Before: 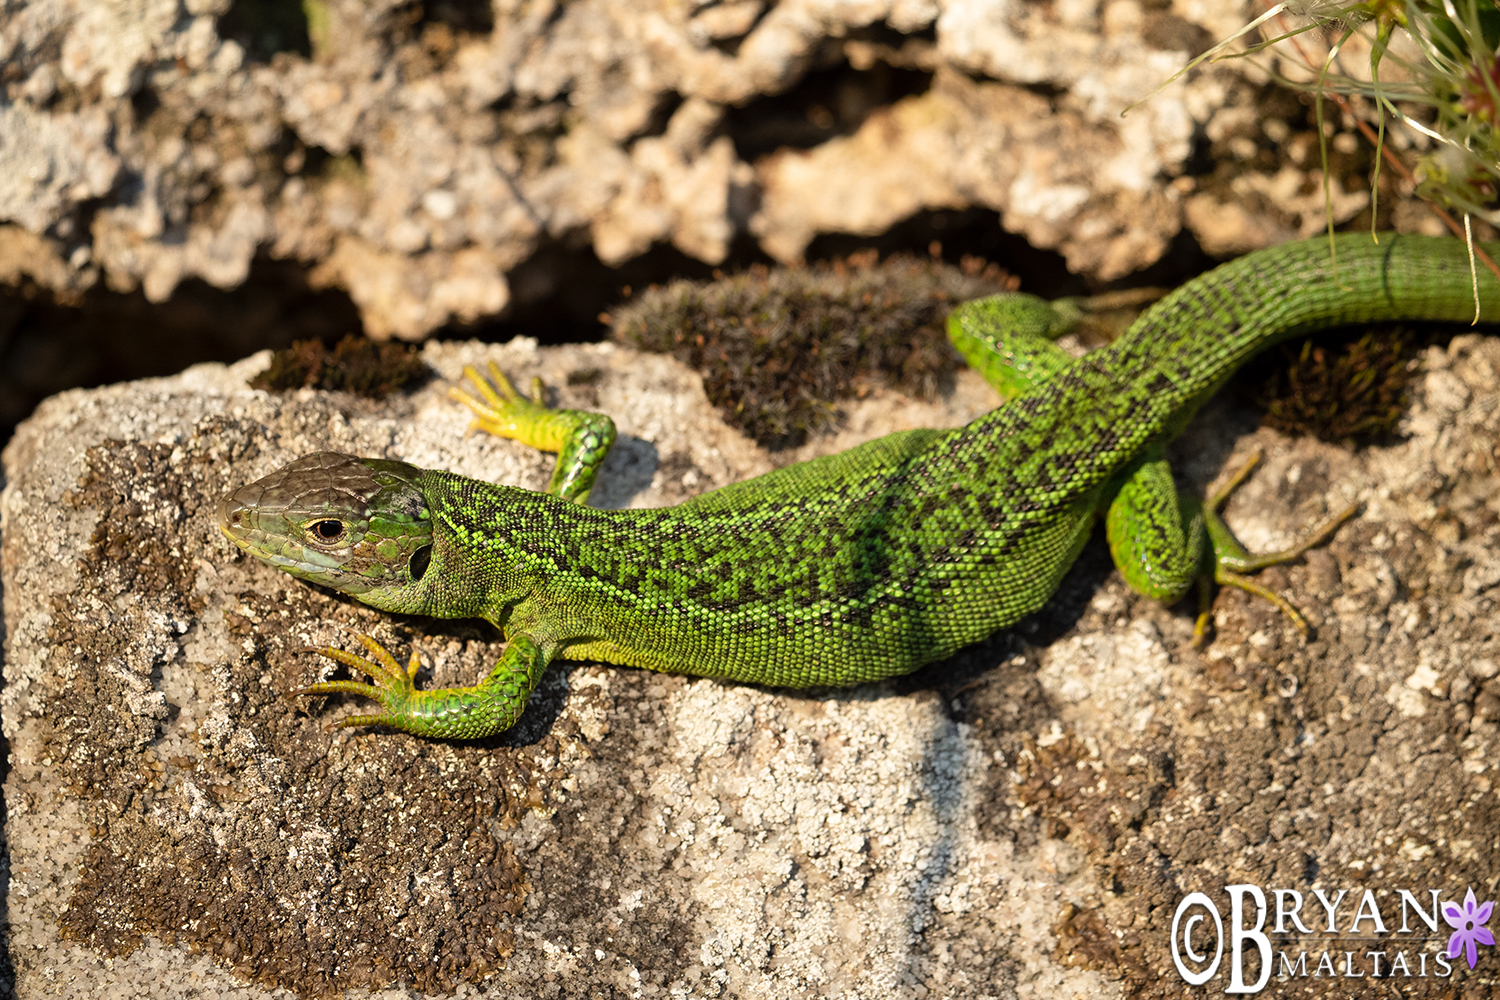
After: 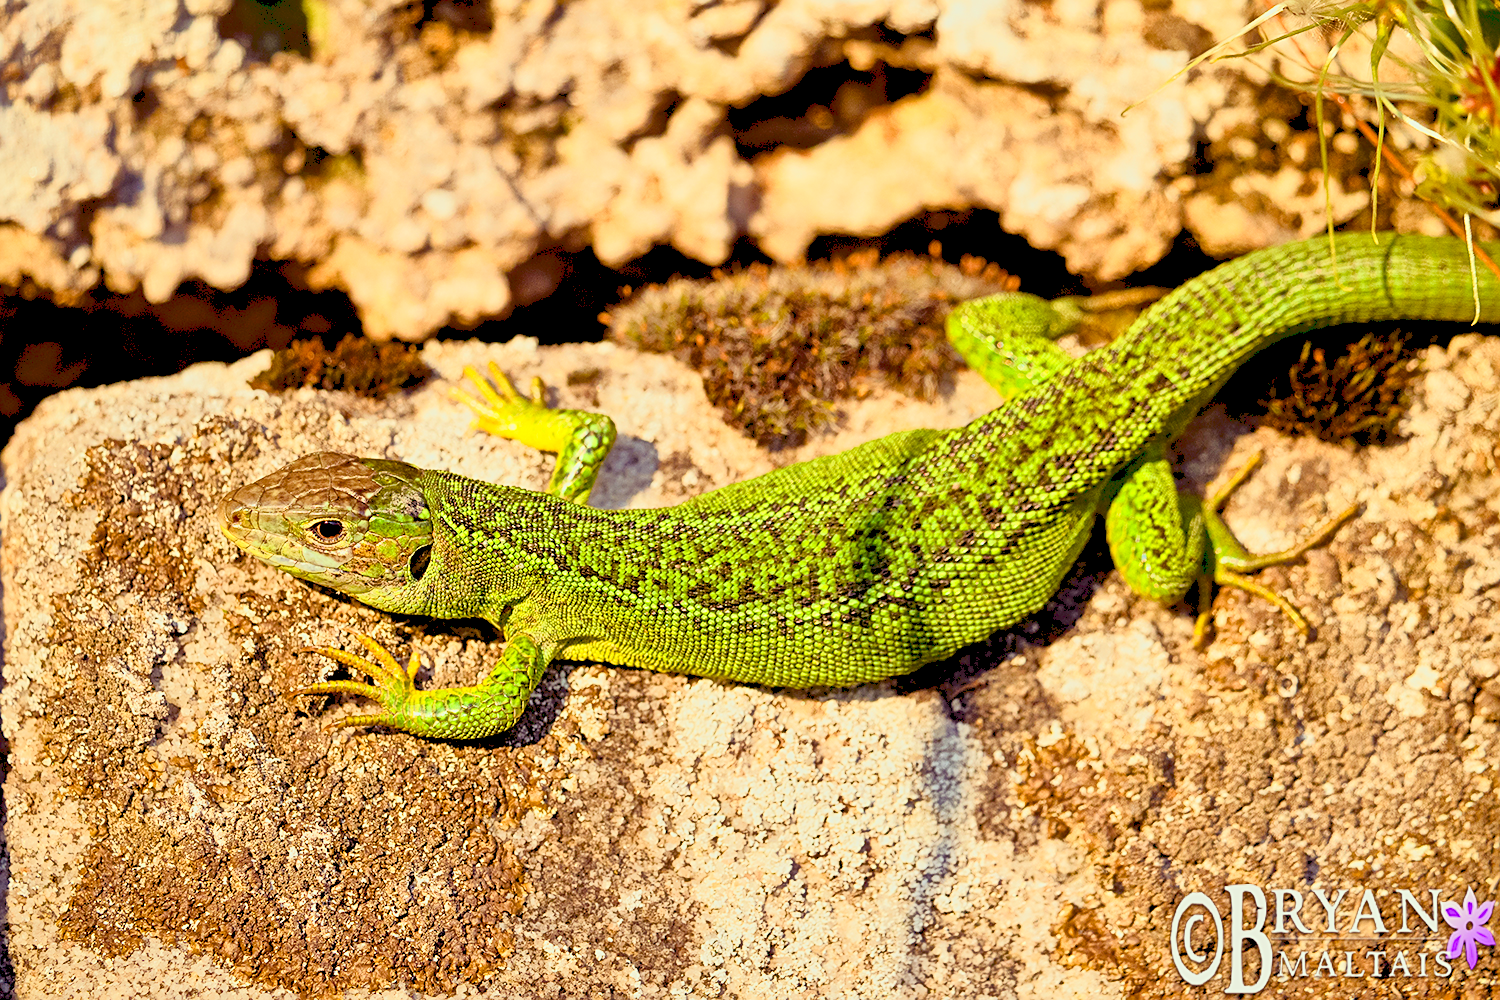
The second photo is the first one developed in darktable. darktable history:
color balance rgb: shadows lift › luminance -21.66%, shadows lift › chroma 8.98%, shadows lift › hue 283.37°, power › chroma 1.55%, power › hue 25.59°, highlights gain › luminance 6.08%, highlights gain › chroma 2.55%, highlights gain › hue 90°, global offset › luminance -0.87%, perceptual saturation grading › global saturation 27.49%, perceptual saturation grading › highlights -28.39%, perceptual saturation grading › mid-tones 15.22%, perceptual saturation grading › shadows 33.98%, perceptual brilliance grading › highlights 10%, perceptual brilliance grading › mid-tones 5%
tone curve: curves: ch0 [(0, 0.148) (0.191, 0.225) (0.712, 0.695) (0.864, 0.797) (1, 0.839)]
tone equalizer: -7 EV 0.15 EV, -6 EV 0.6 EV, -5 EV 1.15 EV, -4 EV 1.33 EV, -3 EV 1.15 EV, -2 EV 0.6 EV, -1 EV 0.15 EV, mask exposure compensation -0.5 EV
exposure: black level correction 0.001, exposure 0.5 EV, compensate exposure bias true, compensate highlight preservation false
sharpen: on, module defaults
